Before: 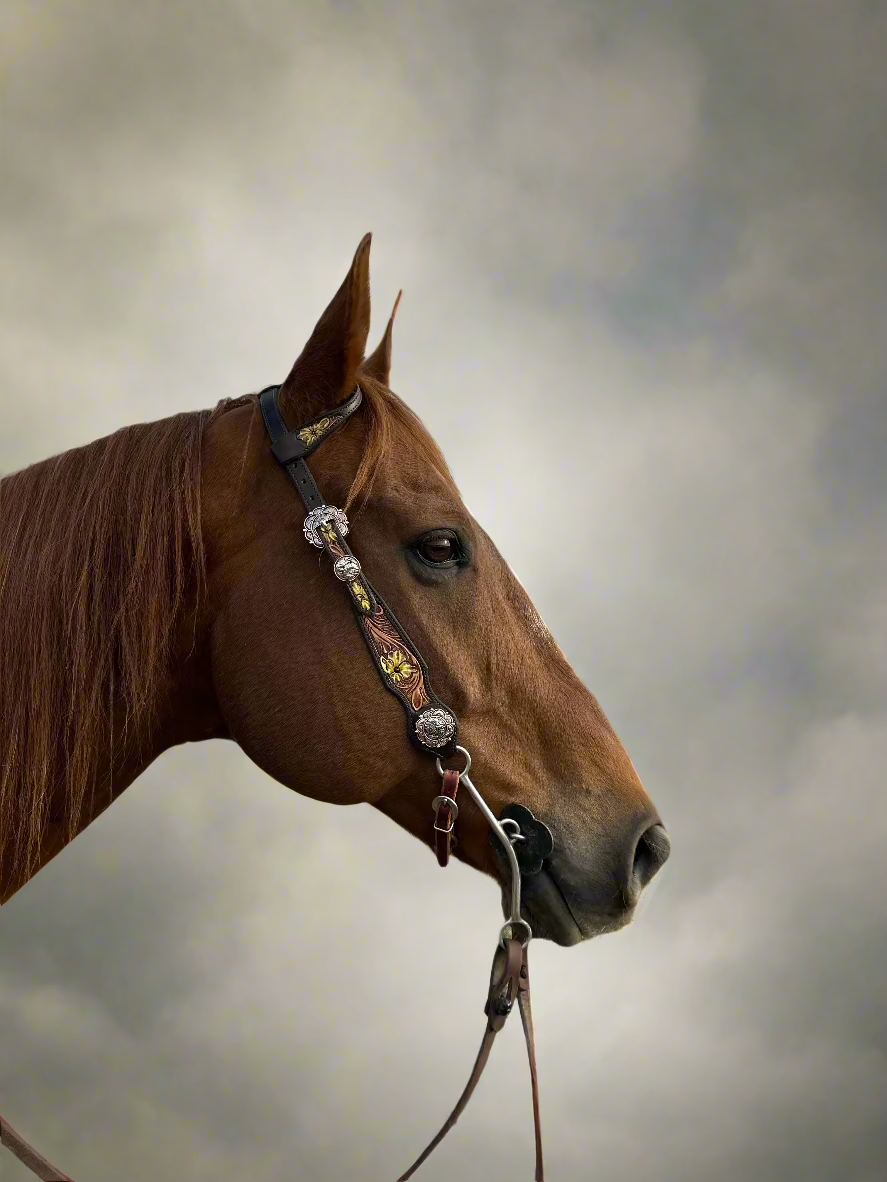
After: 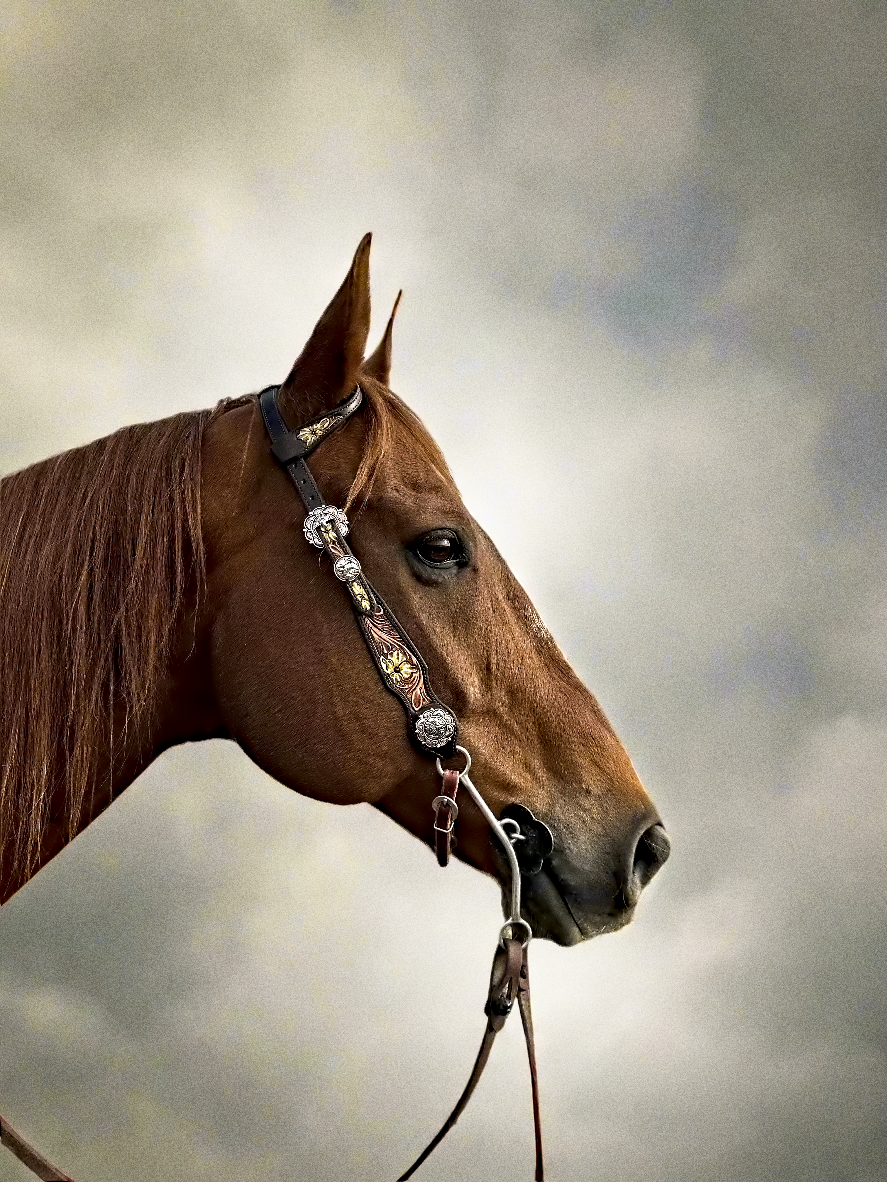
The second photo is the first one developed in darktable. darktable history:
grain: coarseness 0.09 ISO, strength 40%
base curve: curves: ch0 [(0, 0) (0.688, 0.865) (1, 1)], preserve colors none
contrast equalizer: octaves 7, y [[0.5, 0.542, 0.583, 0.625, 0.667, 0.708], [0.5 ×6], [0.5 ×6], [0, 0.033, 0.067, 0.1, 0.133, 0.167], [0, 0.05, 0.1, 0.15, 0.2, 0.25]]
haze removal: compatibility mode true, adaptive false
